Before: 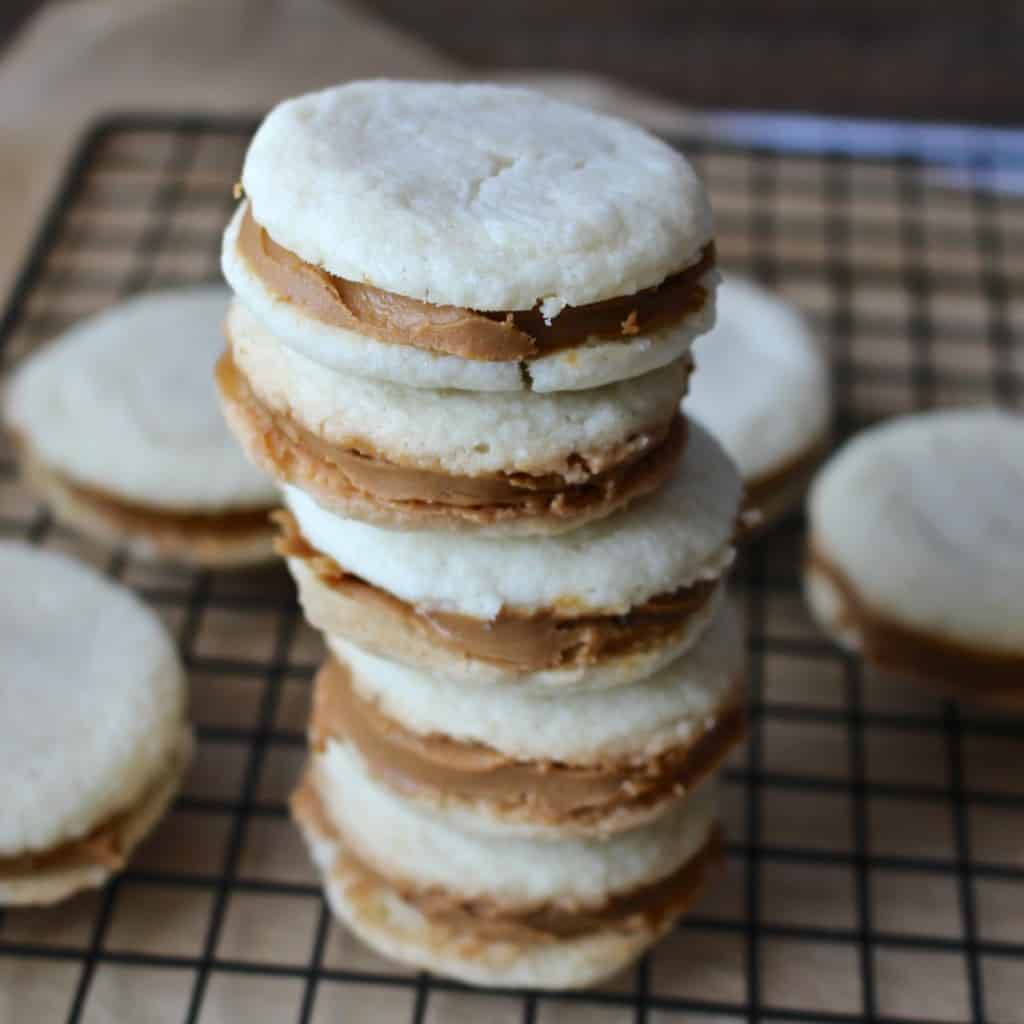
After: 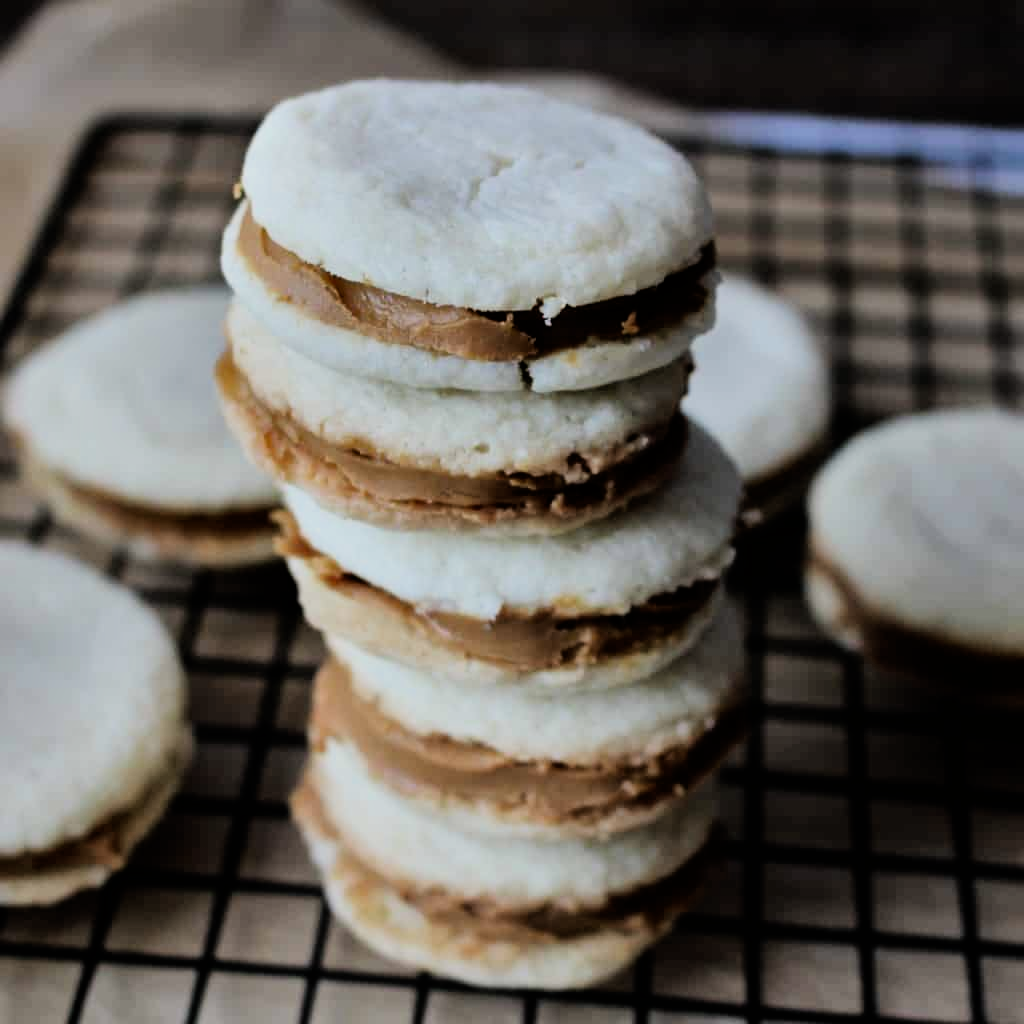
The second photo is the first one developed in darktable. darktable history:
shadows and highlights: shadows 20.78, highlights -81.23, highlights color adjustment 41.79%, soften with gaussian
filmic rgb: black relative exposure -4.98 EV, white relative exposure 4 EV, hardness 2.88, contrast 1.395
